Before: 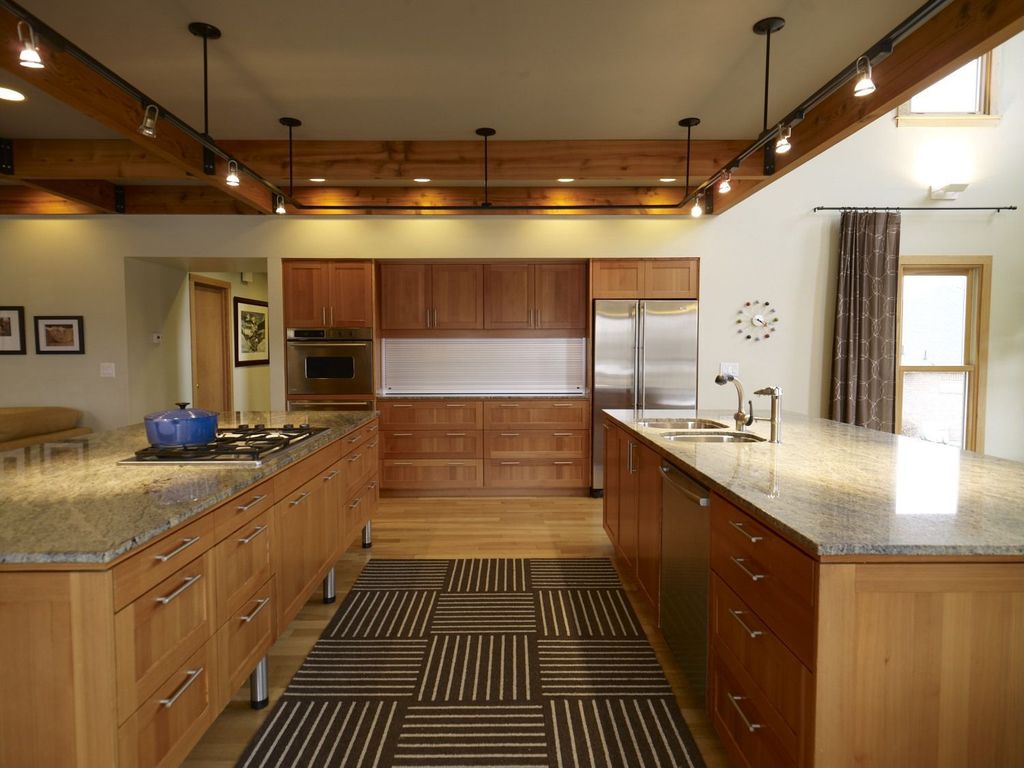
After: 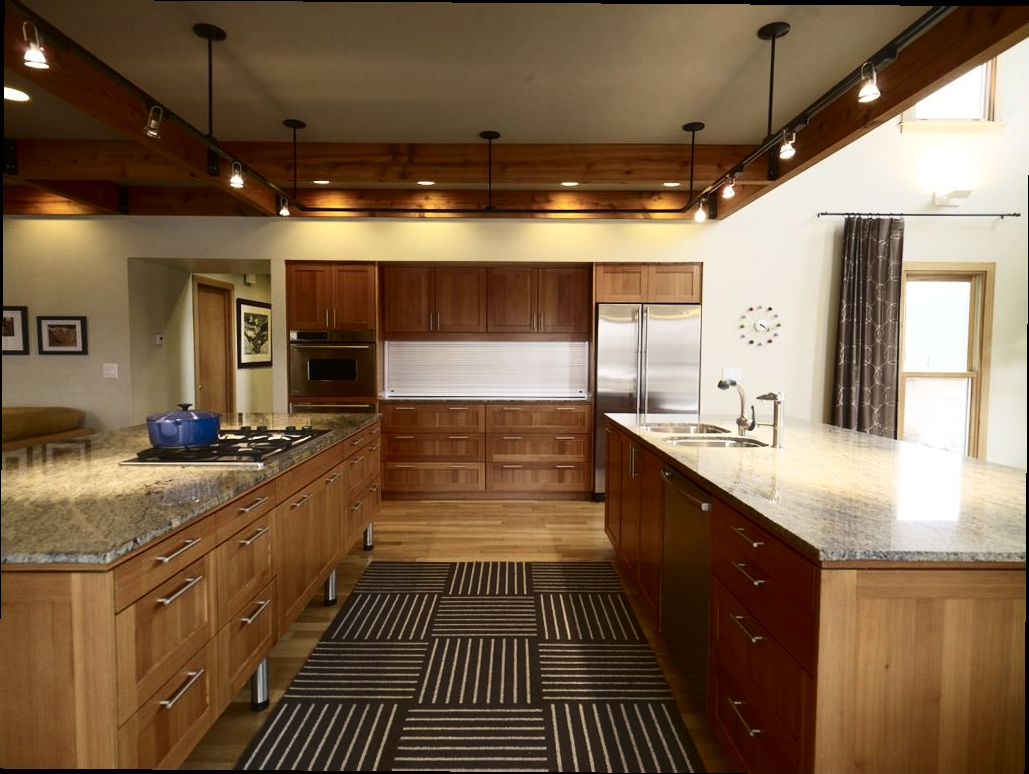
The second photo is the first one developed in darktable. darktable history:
crop and rotate: angle -0.384°
haze removal: strength -0.102, compatibility mode true
contrast brightness saturation: contrast 0.288
